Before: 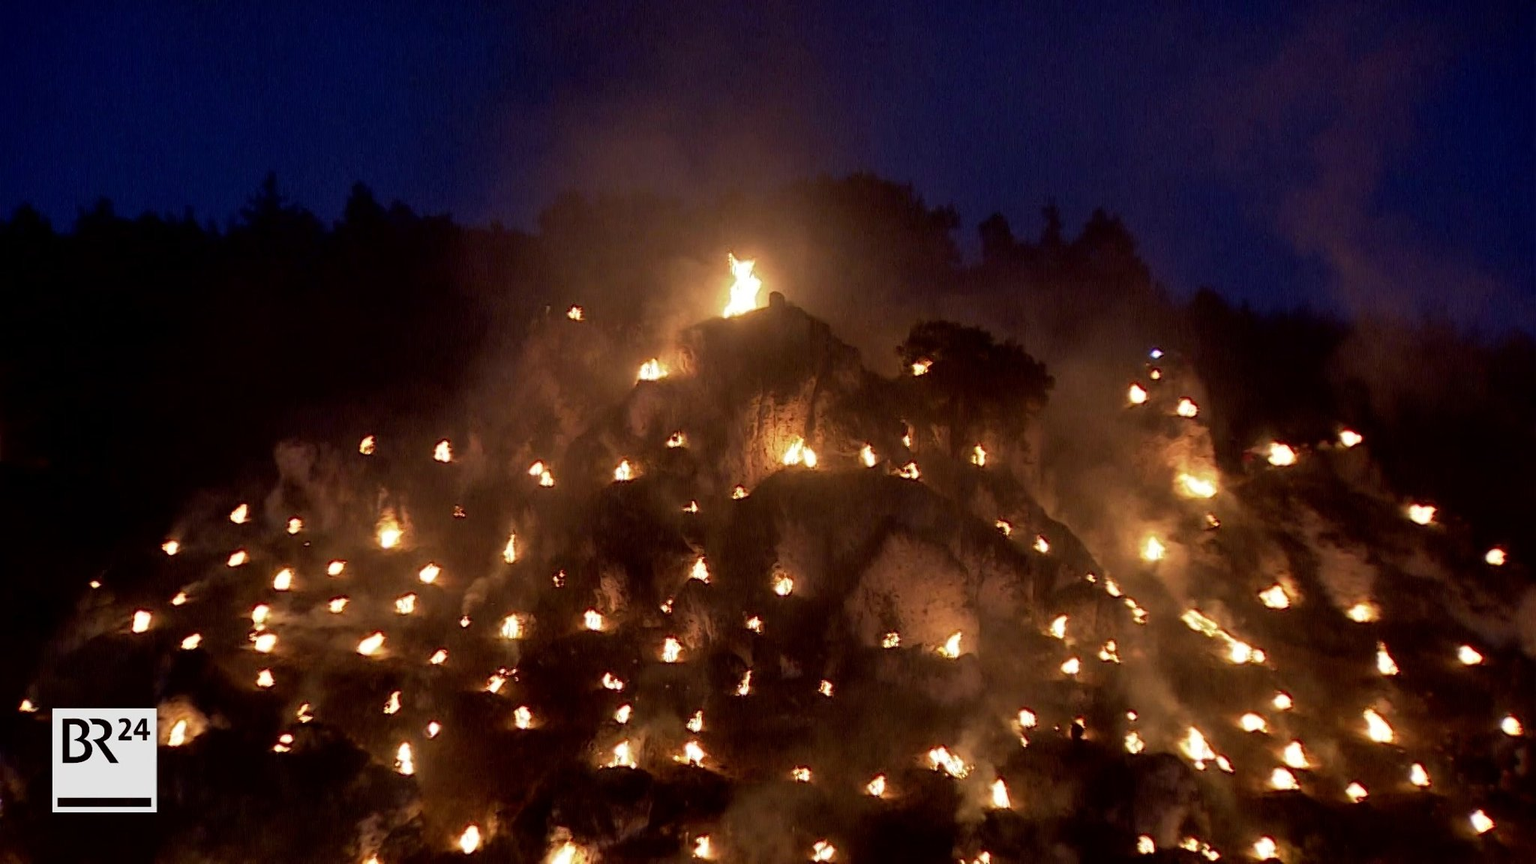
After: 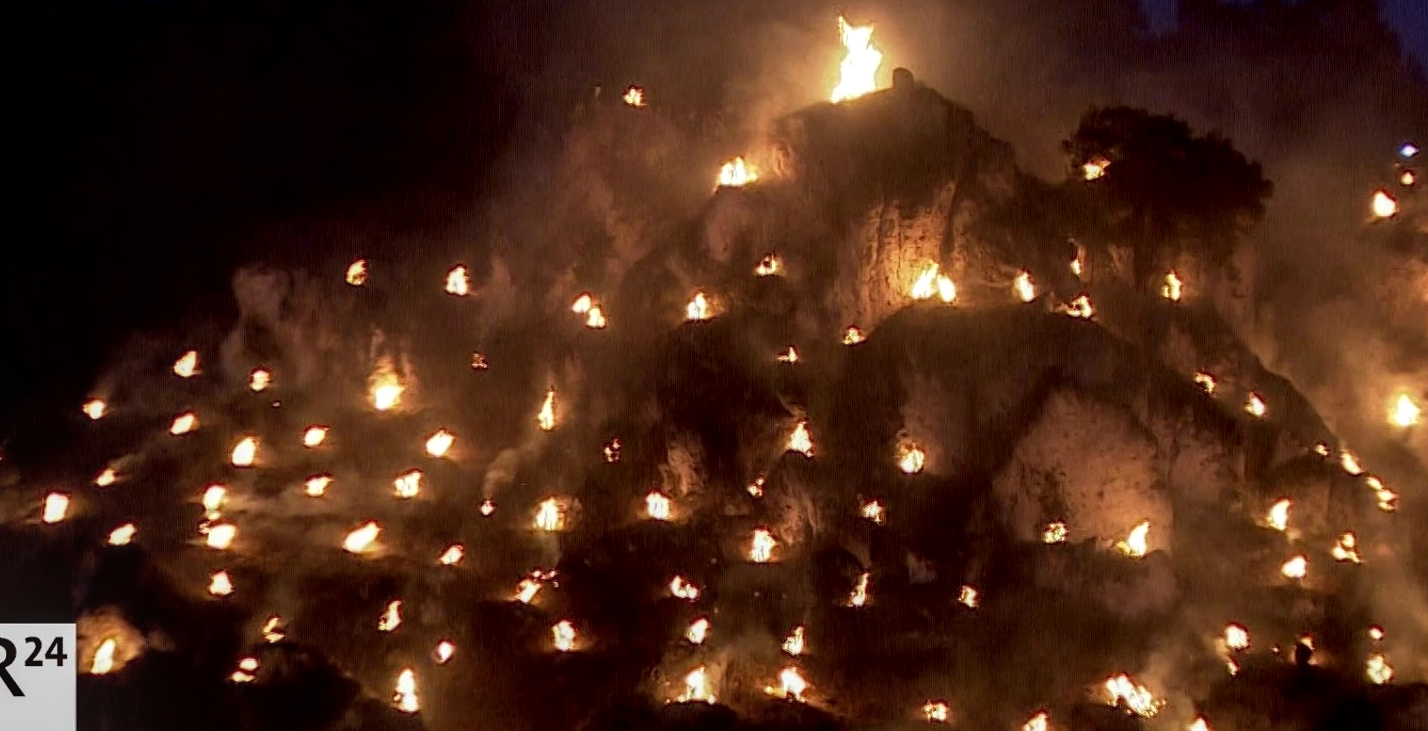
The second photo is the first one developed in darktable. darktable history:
crop: left 6.499%, top 27.868%, right 23.774%, bottom 8.671%
local contrast: on, module defaults
